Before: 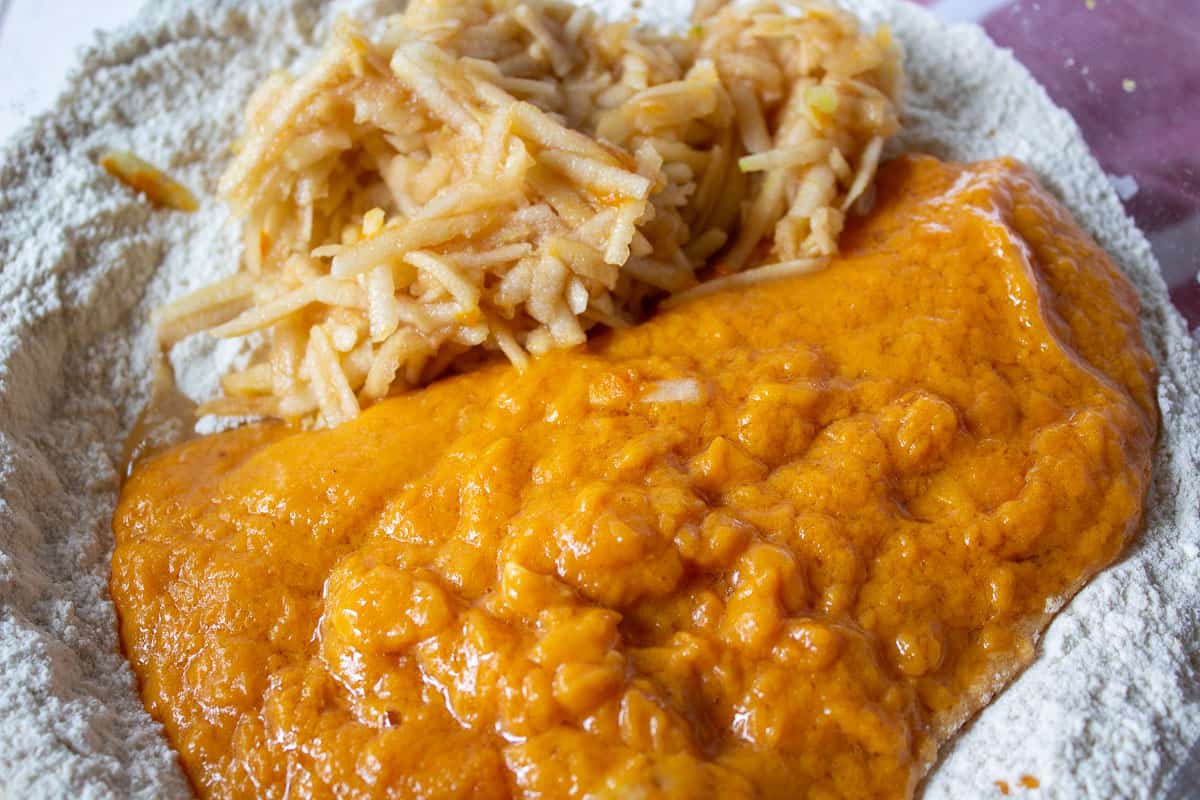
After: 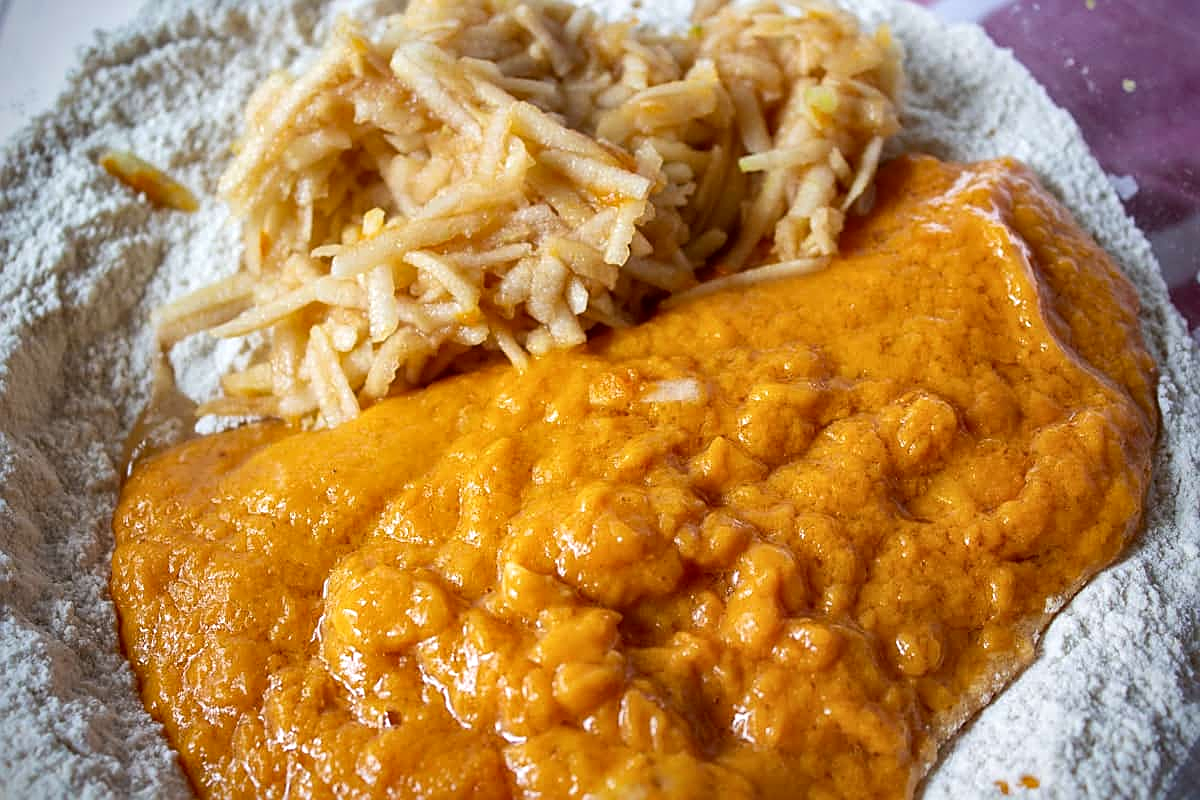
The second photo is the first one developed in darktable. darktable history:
local contrast: mode bilateral grid, contrast 19, coarseness 51, detail 132%, midtone range 0.2
sharpen: on, module defaults
vignetting: saturation 0.374, dithering 16-bit output
